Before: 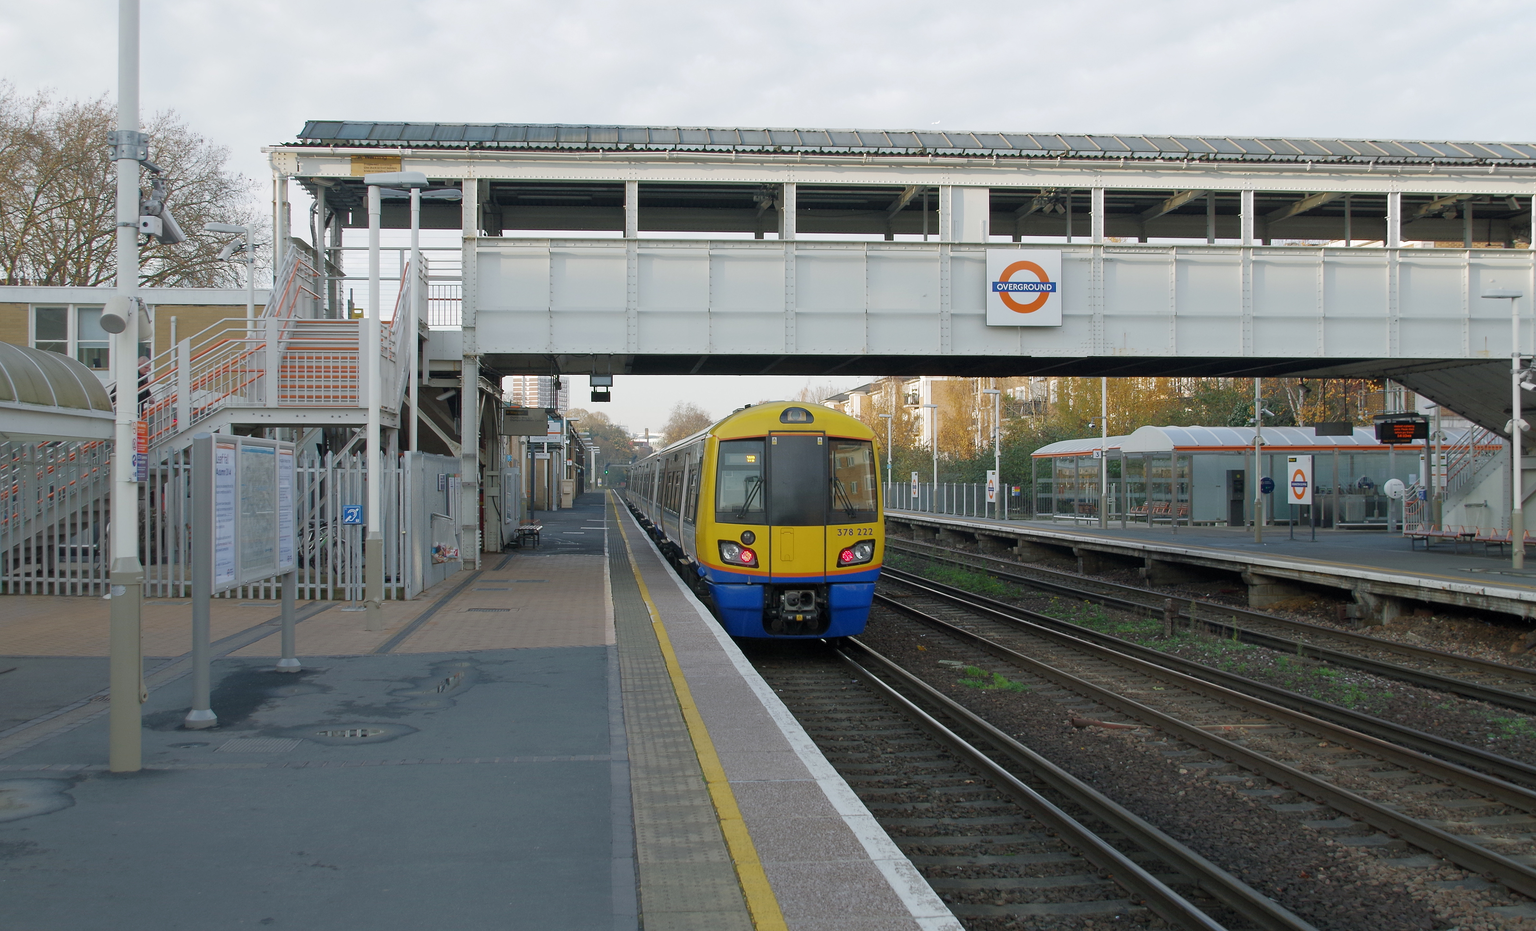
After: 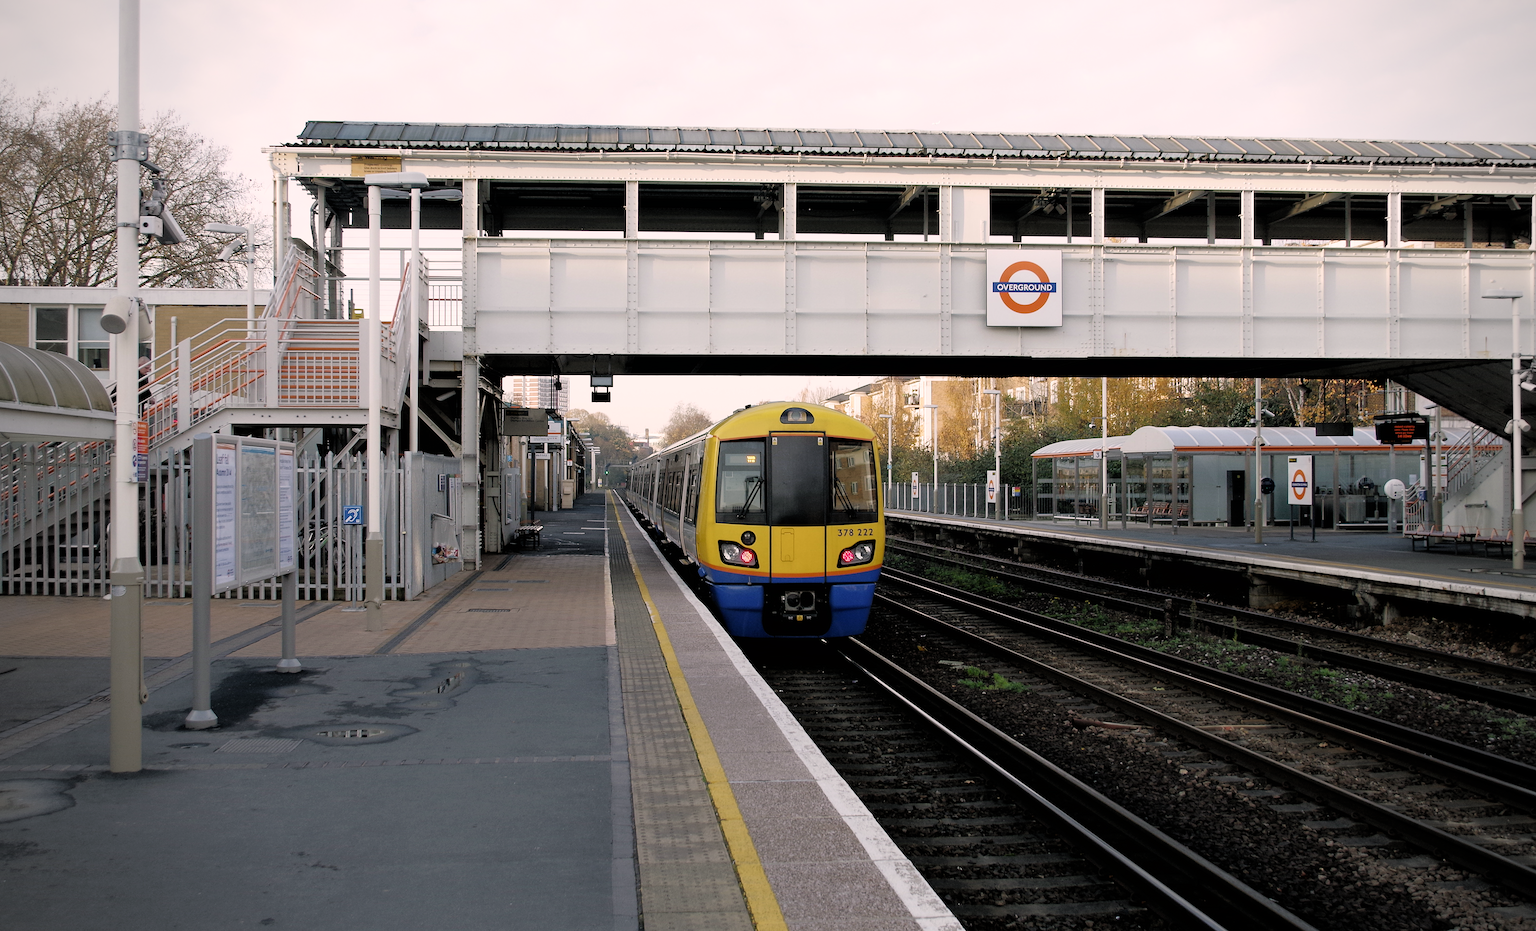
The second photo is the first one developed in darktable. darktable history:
filmic rgb: black relative exposure -3.64 EV, white relative exposure 2.44 EV, hardness 3.29
color correction: highlights a* 7.34, highlights b* 4.37
vignetting: on, module defaults
